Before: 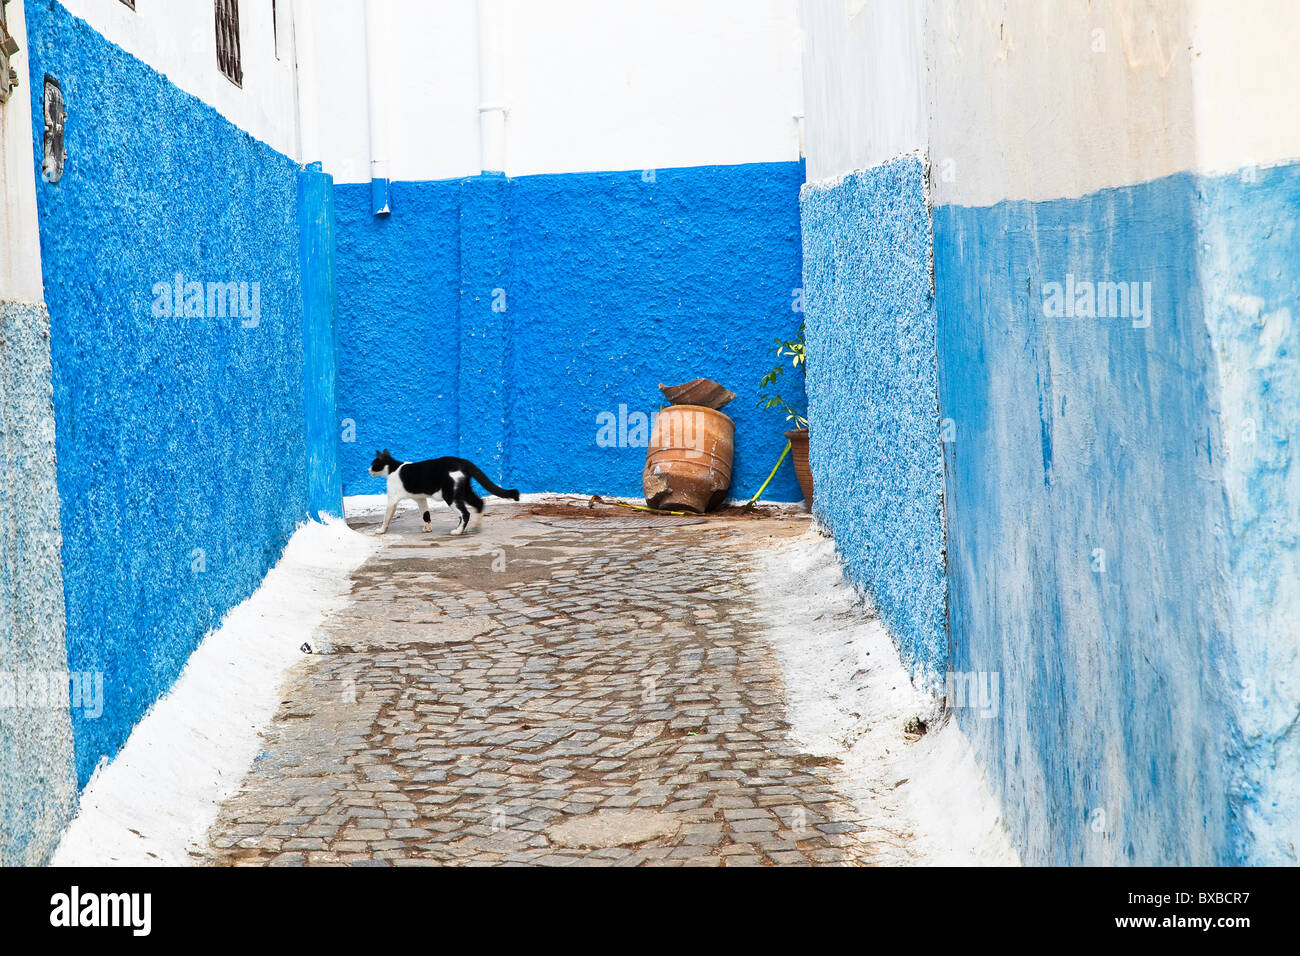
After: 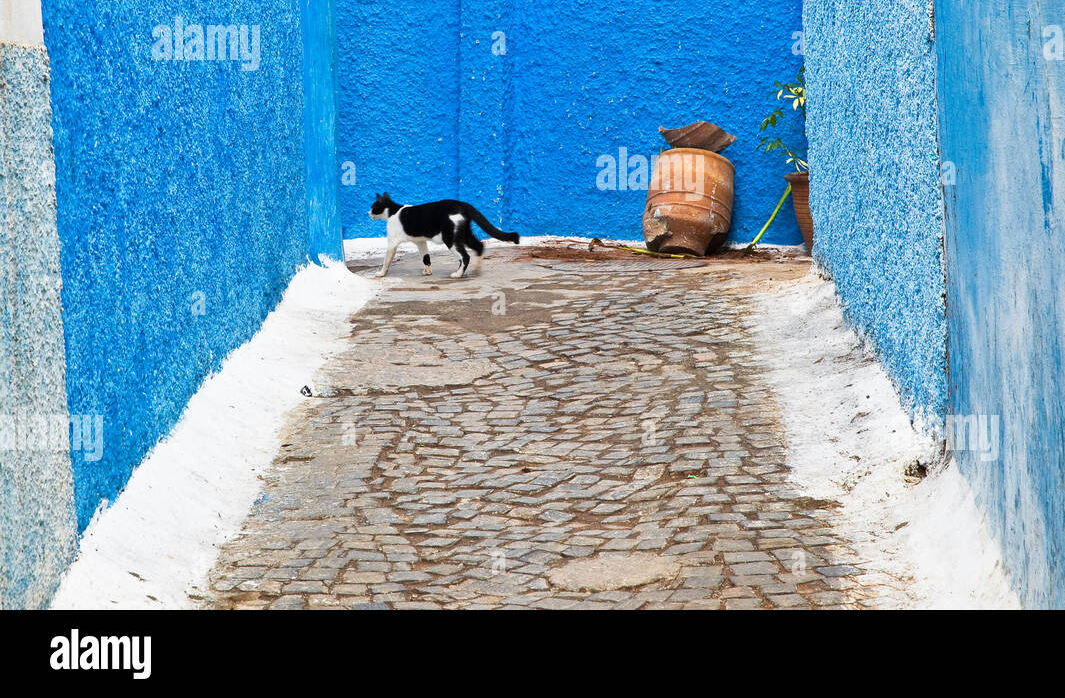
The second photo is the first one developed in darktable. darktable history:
exposure: exposure -0.017 EV, compensate exposure bias true, compensate highlight preservation false
crop: top 26.903%, right 18.051%
